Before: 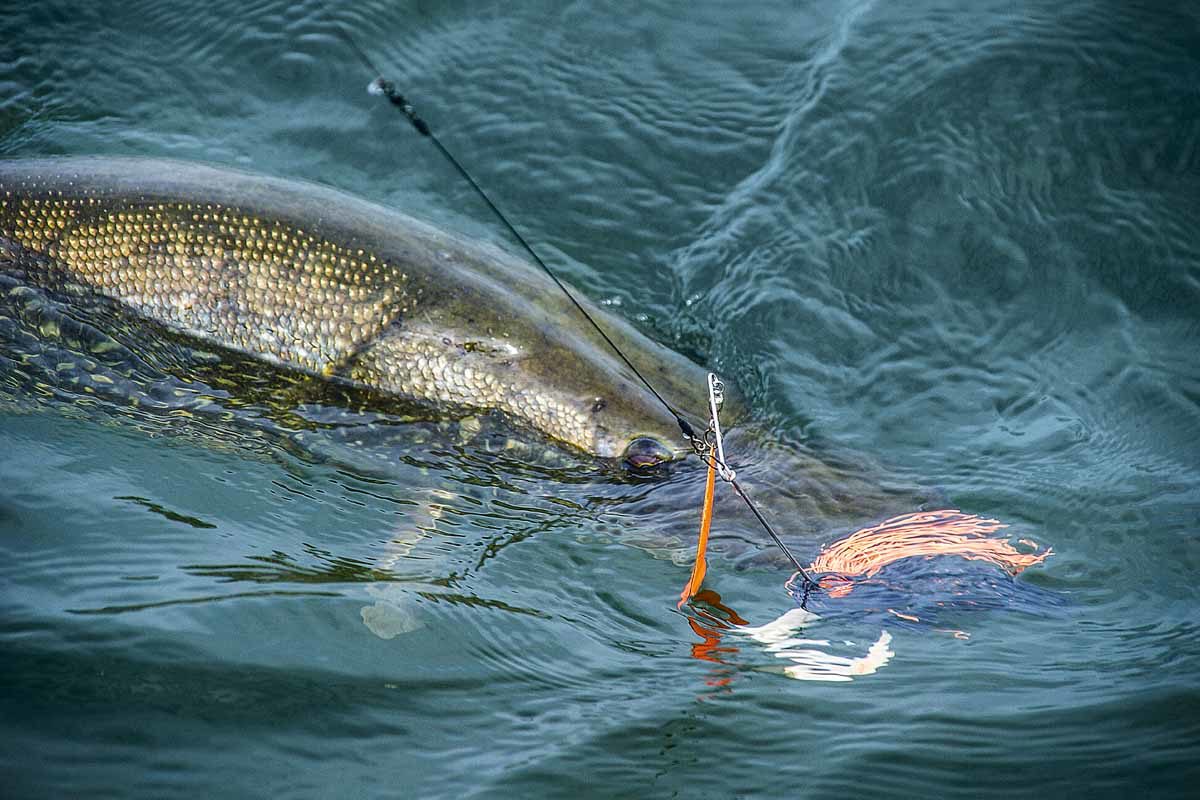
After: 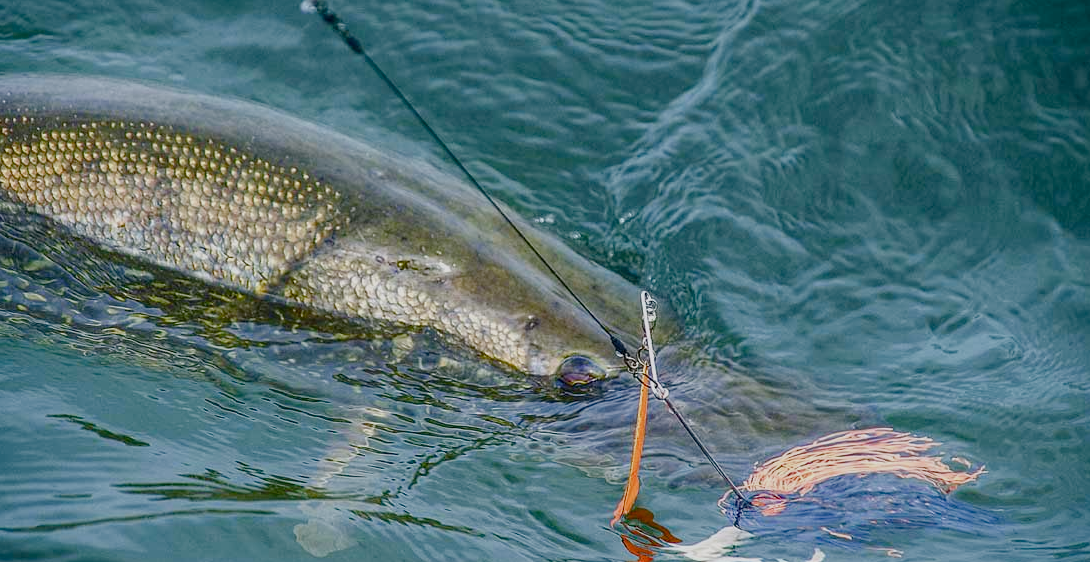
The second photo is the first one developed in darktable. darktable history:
color balance rgb: shadows lift › chroma 1%, shadows lift › hue 113°, highlights gain › chroma 0.2%, highlights gain › hue 333°, perceptual saturation grading › global saturation 20%, perceptual saturation grading › highlights -50%, perceptual saturation grading › shadows 25%, contrast -20%
crop: left 5.596%, top 10.314%, right 3.534%, bottom 19.395%
